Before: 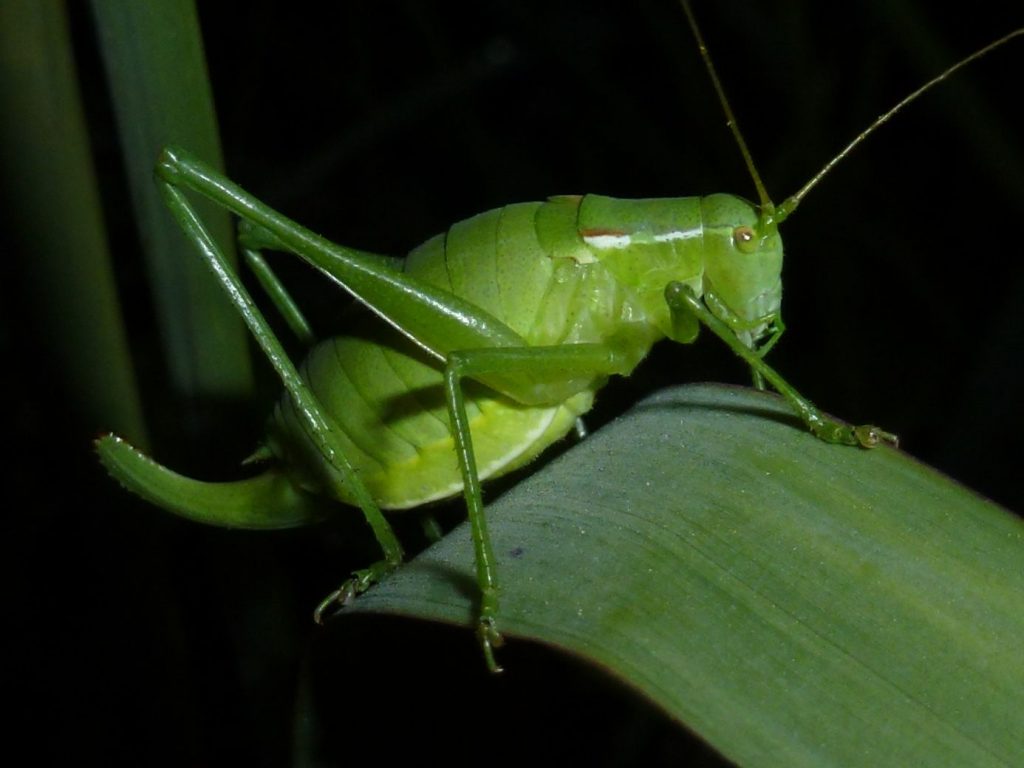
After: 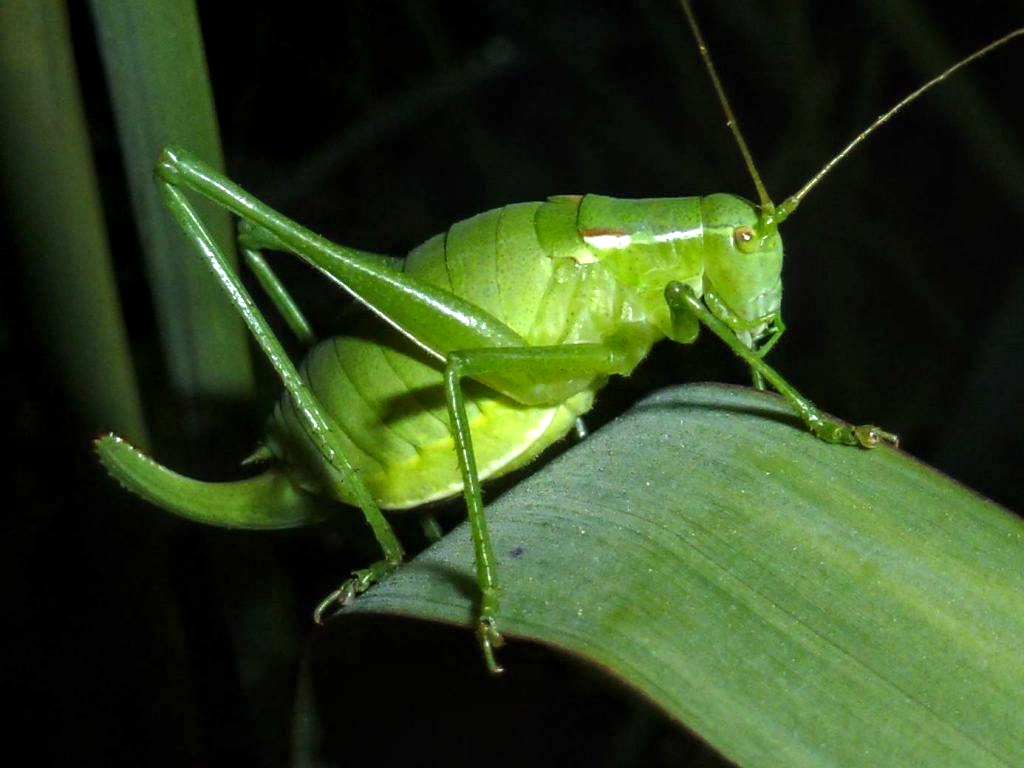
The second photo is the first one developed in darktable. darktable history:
local contrast: on, module defaults
tone equalizer: on, module defaults
exposure: black level correction 0, exposure 1 EV, compensate exposure bias true, compensate highlight preservation false
